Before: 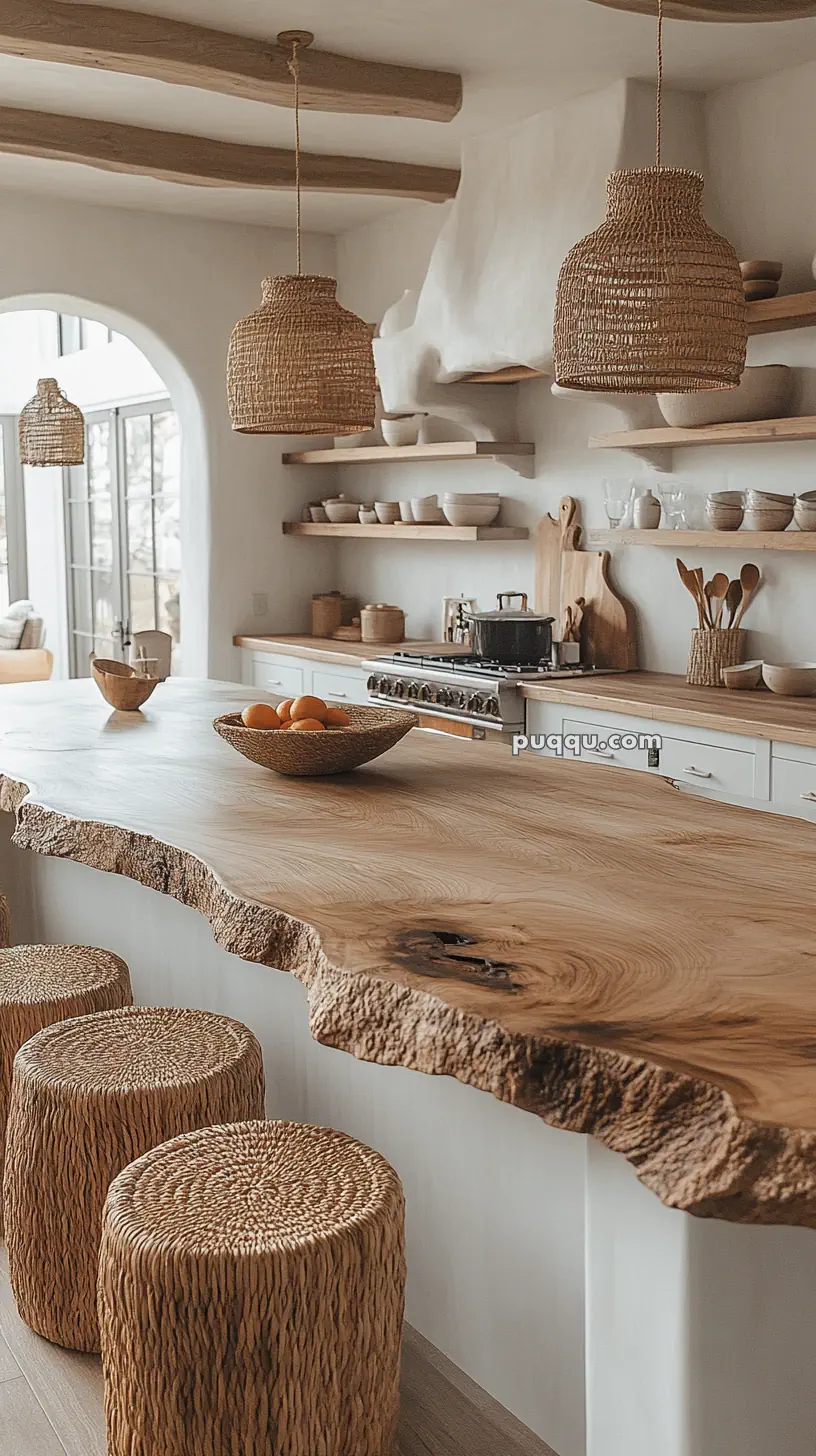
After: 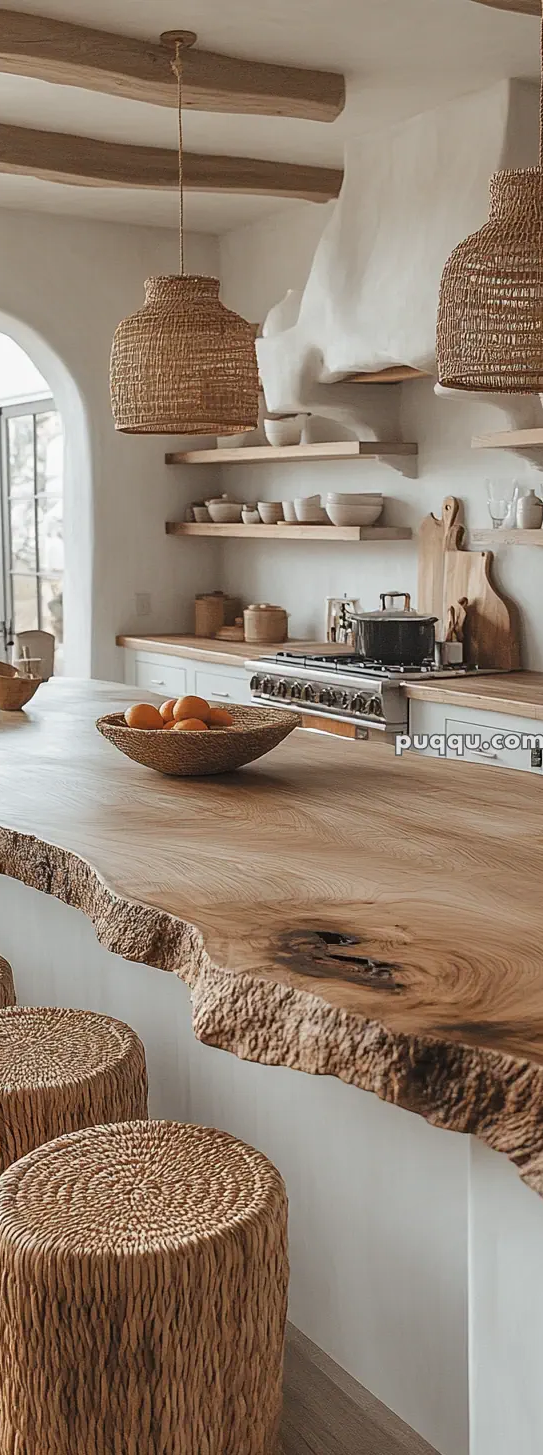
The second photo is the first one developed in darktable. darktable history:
crop and rotate: left 14.399%, right 18.989%
shadows and highlights: shadows 33.45, highlights -46.82, compress 49.55%, soften with gaussian
